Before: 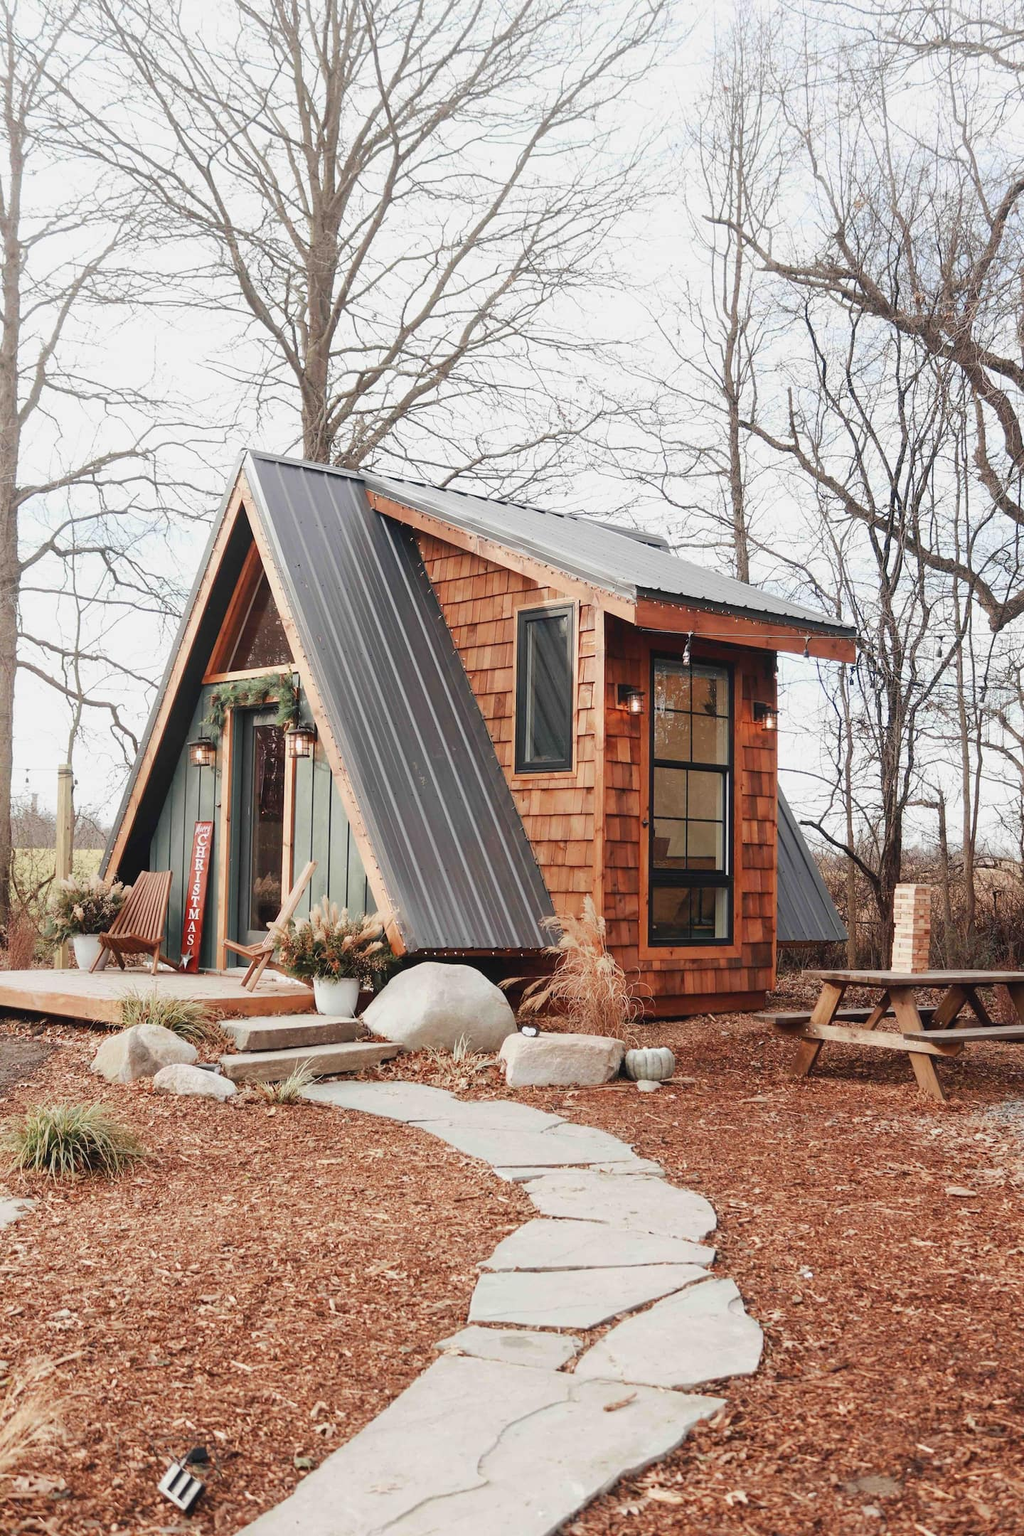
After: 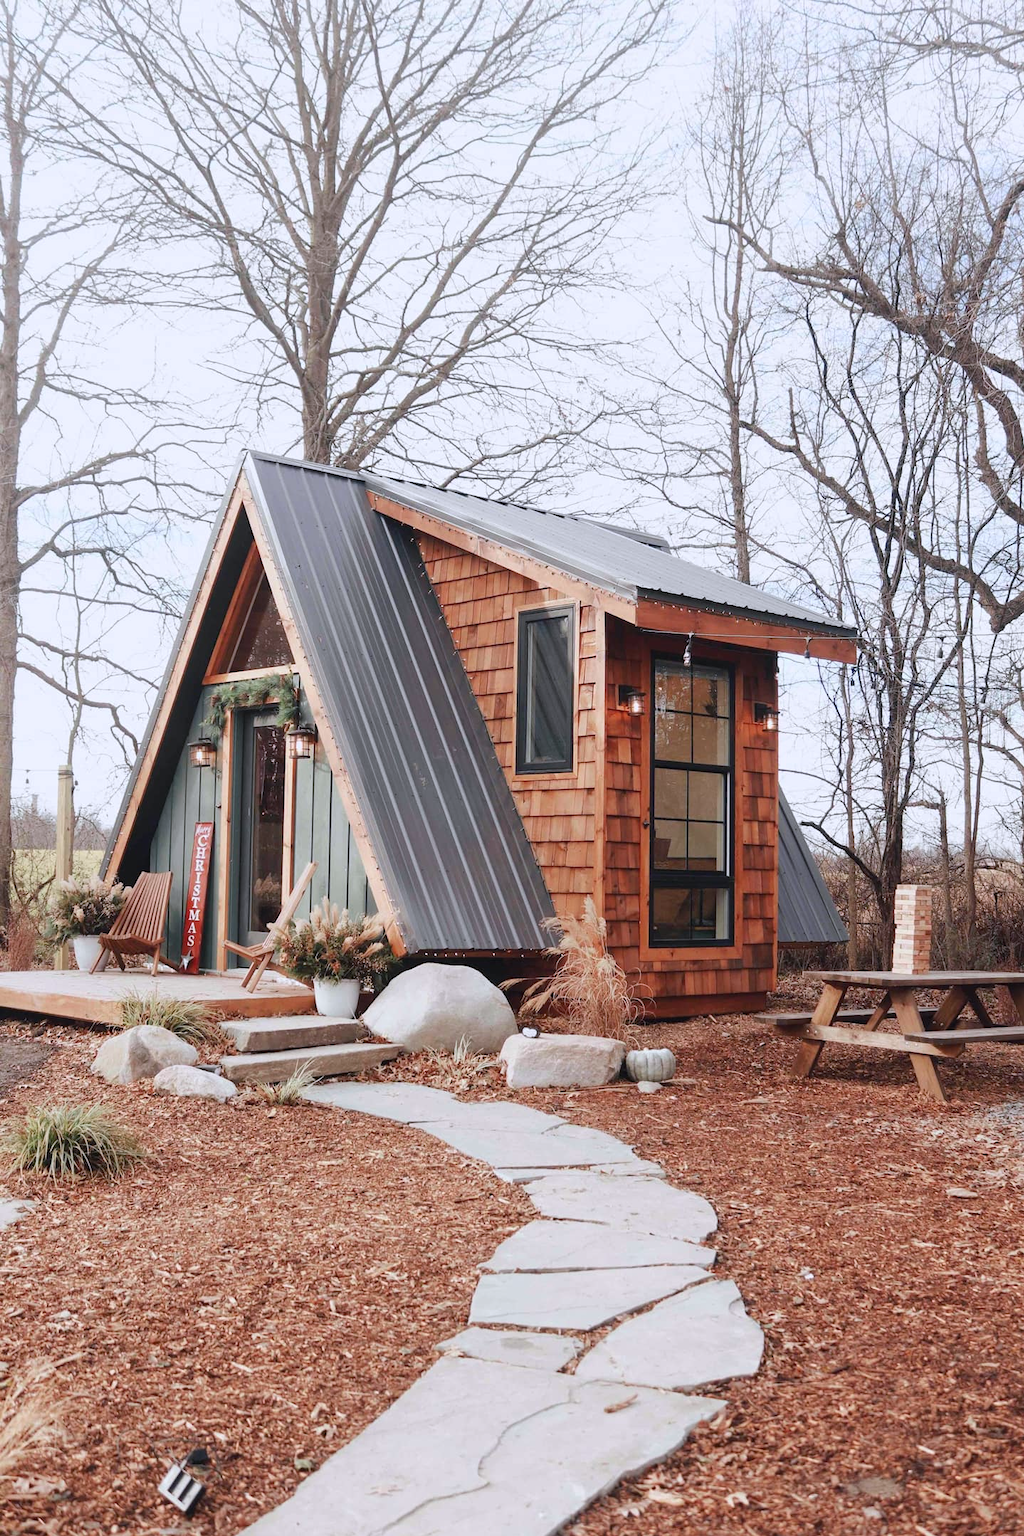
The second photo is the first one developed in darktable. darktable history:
crop: bottom 0.071%
color calibration: illuminant as shot in camera, x 0.358, y 0.373, temperature 4628.91 K
